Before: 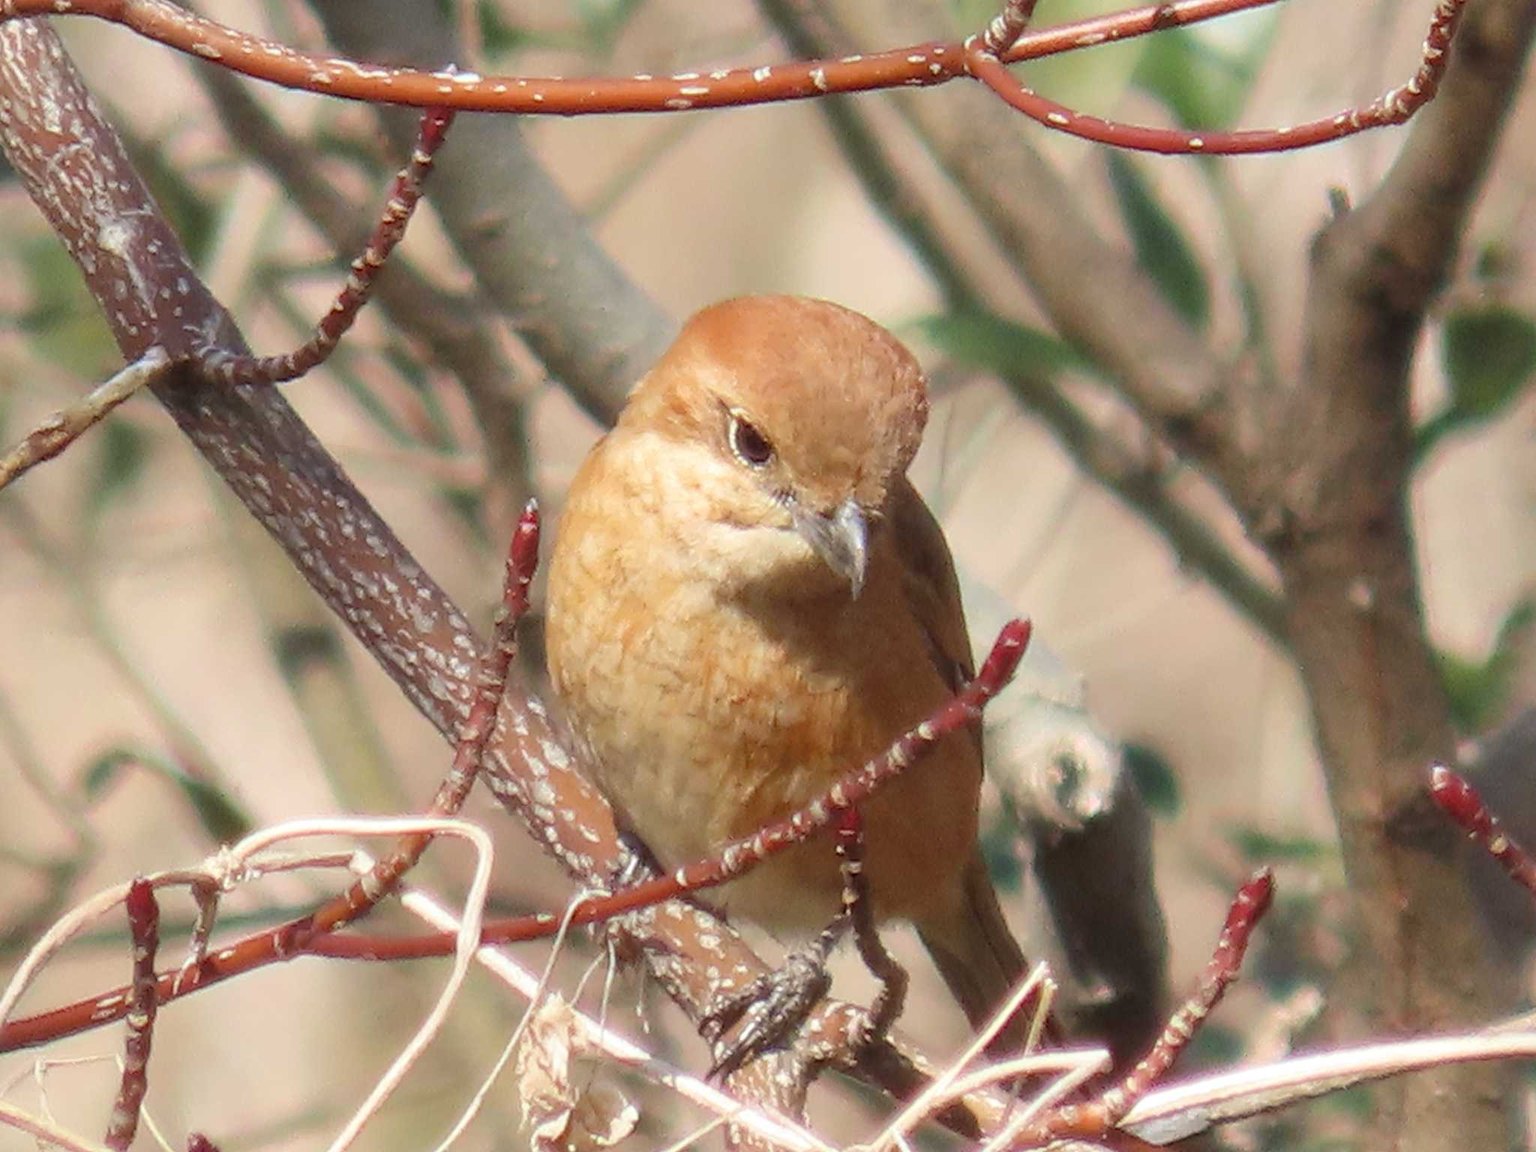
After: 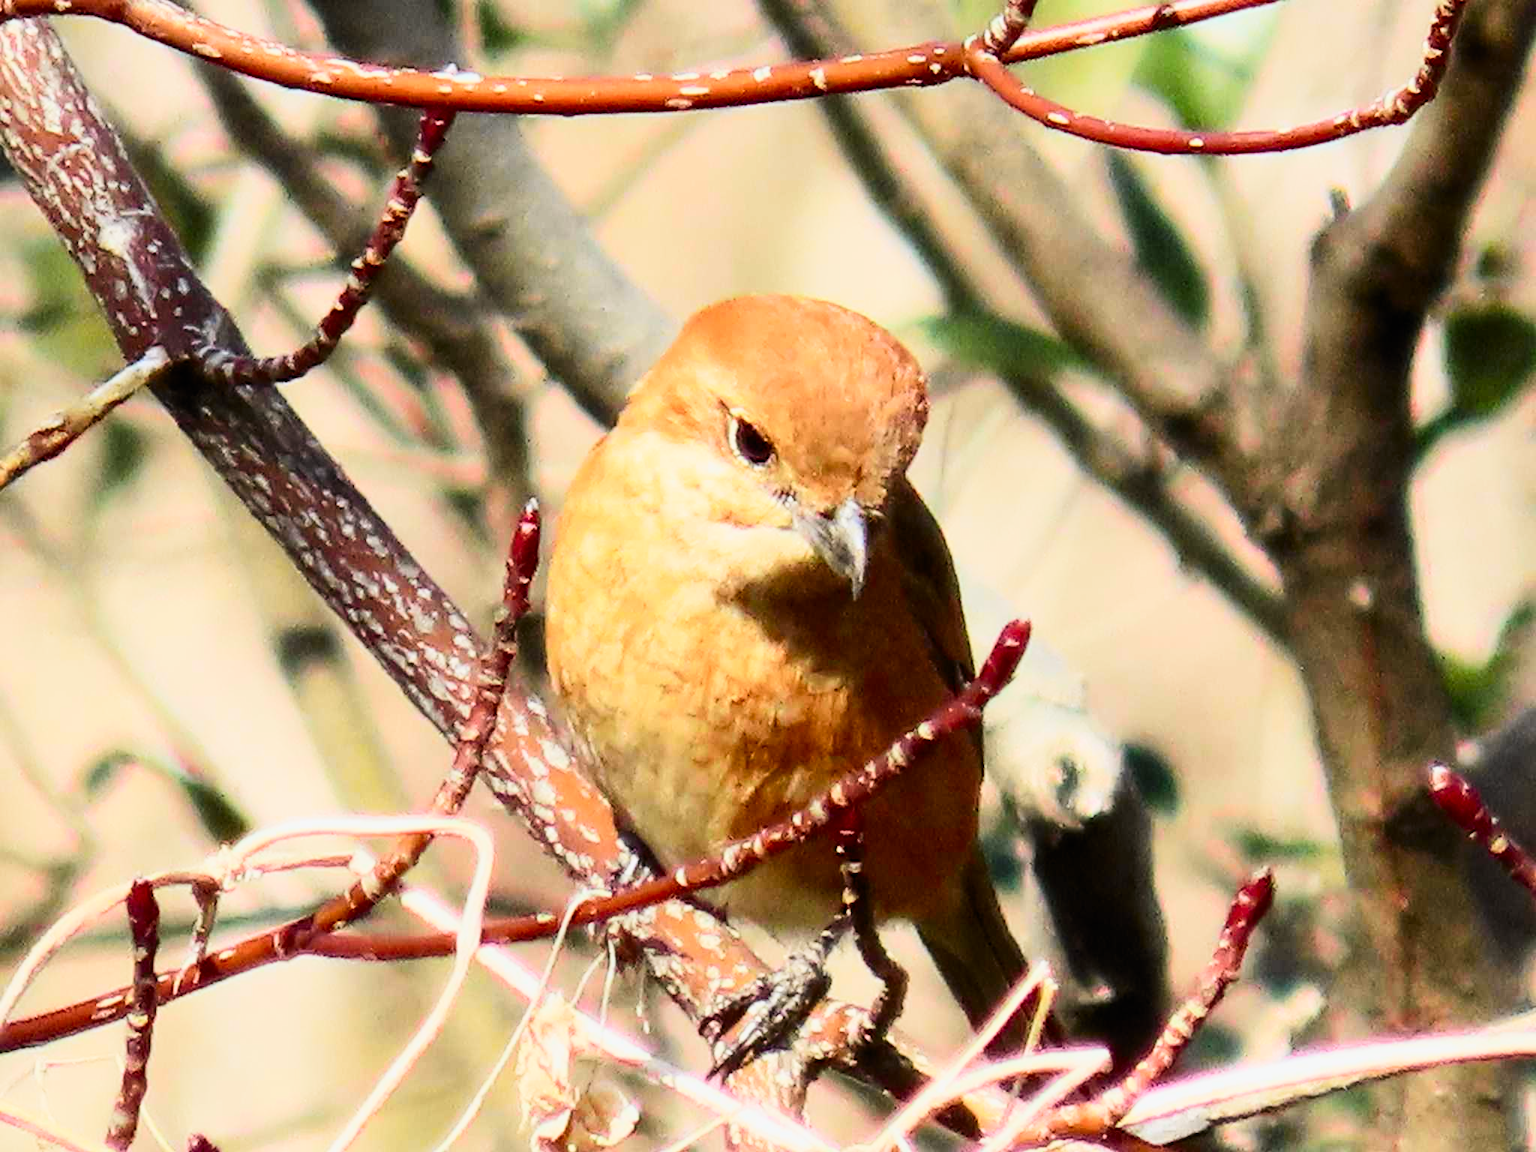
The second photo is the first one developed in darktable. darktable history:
tone curve: curves: ch0 [(0, 0) (0.187, 0.12) (0.384, 0.363) (0.577, 0.681) (0.735, 0.881) (0.864, 0.959) (1, 0.987)]; ch1 [(0, 0) (0.402, 0.36) (0.476, 0.466) (0.501, 0.501) (0.518, 0.514) (0.564, 0.614) (0.614, 0.664) (0.741, 0.829) (1, 1)]; ch2 [(0, 0) (0.429, 0.387) (0.483, 0.481) (0.503, 0.501) (0.522, 0.531) (0.564, 0.605) (0.615, 0.697) (0.702, 0.774) (1, 0.895)], color space Lab, independent channels
filmic rgb: black relative exposure -5 EV, hardness 2.88, contrast 1.3, highlights saturation mix -30%
